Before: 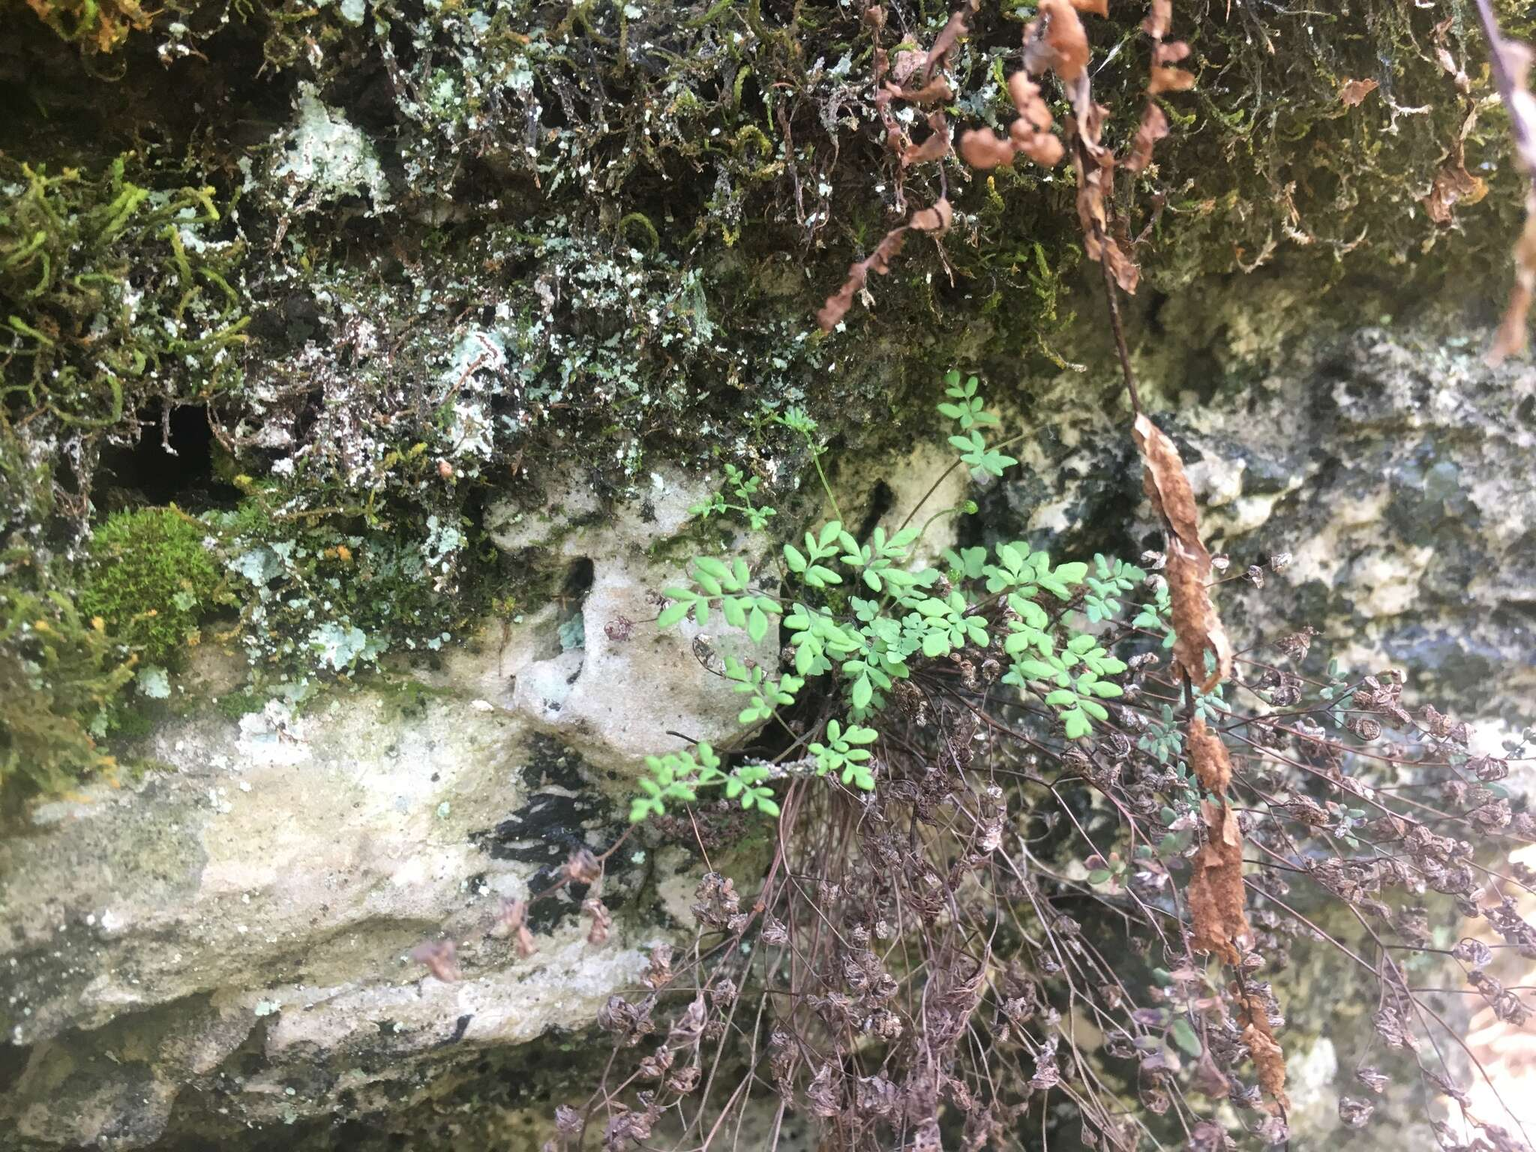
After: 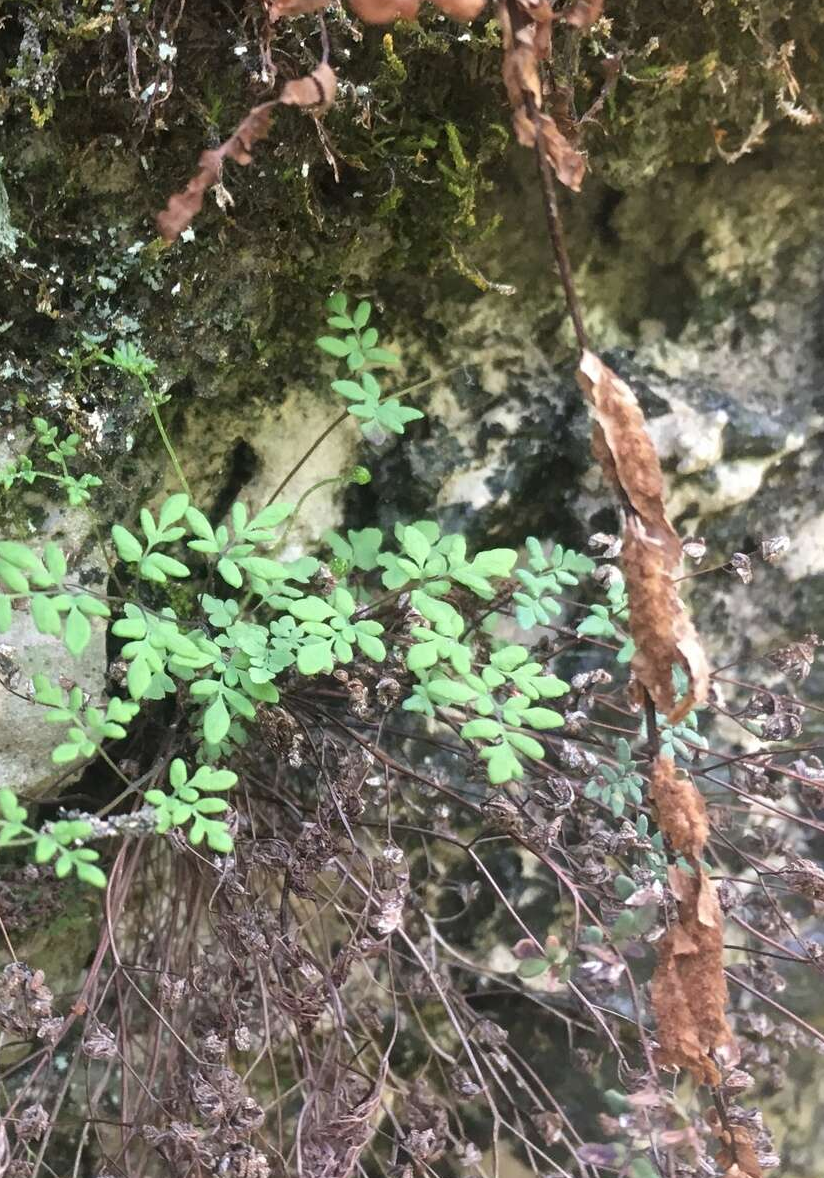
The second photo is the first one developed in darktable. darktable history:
crop: left 45.567%, top 13.135%, right 14.181%, bottom 10.141%
